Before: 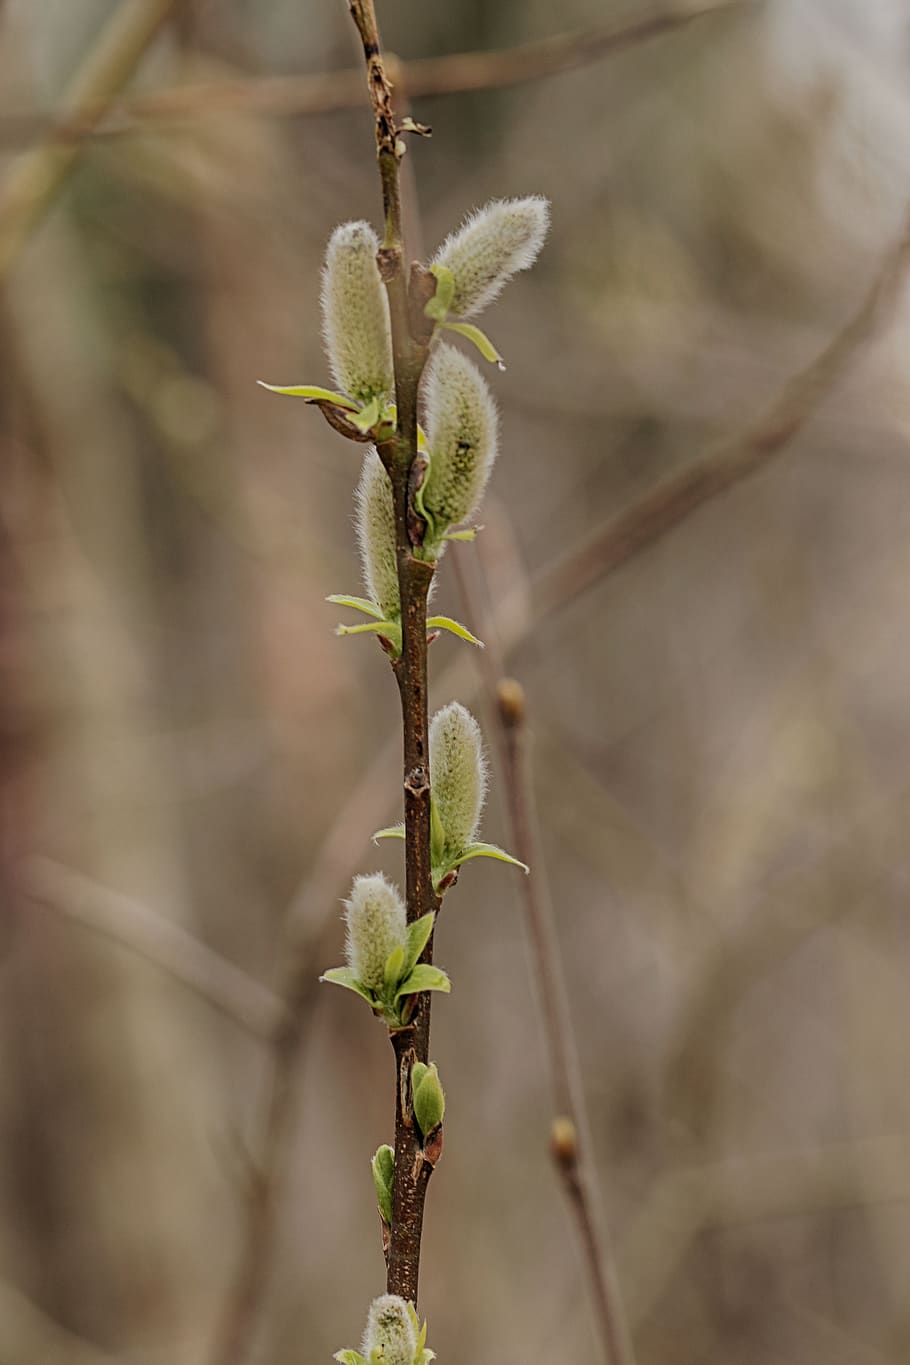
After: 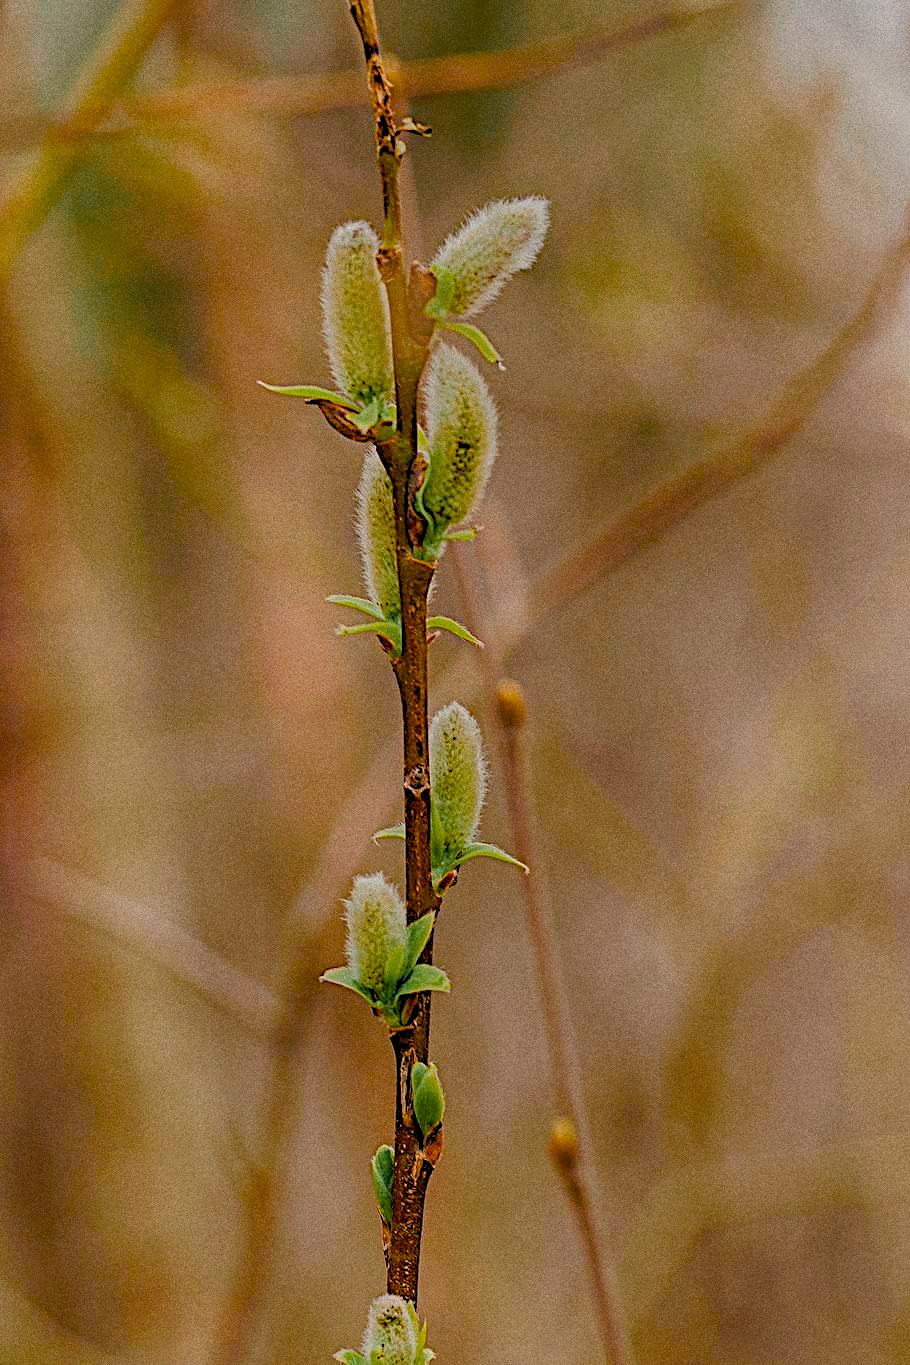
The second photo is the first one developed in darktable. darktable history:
color balance rgb: global offset › luminance -0.5%, perceptual saturation grading › highlights -17.77%, perceptual saturation grading › mid-tones 33.1%, perceptual saturation grading › shadows 50.52%, perceptual brilliance grading › highlights 10.8%, perceptual brilliance grading › shadows -10.8%, global vibrance 24.22%, contrast -25%
color equalizer "KA": saturation › red 1.04, saturation › orange 1.17, saturation › yellow 0.938, saturation › green 0.737, saturation › cyan 1.15, saturation › blue 1.08, hue › red 4.88, hue › orange -6.83, hue › yellow 18.53, hue › green 34.13, hue › blue -4.88, brightness › red 1.11, brightness › orange 1.11, brightness › yellow 0.816, brightness › green 0.827, brightness › cyan 1.11, brightness › blue 1.12, brightness › magenta 1.07
grain "silver grain": coarseness 0.09 ISO, strength 40%
diffuse or sharpen "_builtin_sharpen demosaicing | AA filter": edge sensitivity 1, 1st order anisotropy 100%, 2nd order anisotropy 100%, 3rd order anisotropy 100%, 4th order anisotropy 100%, 1st order speed -25%, 2nd order speed -25%, 3rd order speed -25%, 4th order speed -25%
diffuse or sharpen "diffusion": radius span 100, 1st order speed 50%, 2nd order speed 50%, 3rd order speed 50%, 4th order speed 50% | blend: blend mode normal, opacity 30%; mask: uniform (no mask)
contrast equalizer: octaves 7, y [[0.6 ×6], [0.55 ×6], [0 ×6], [0 ×6], [0 ×6]], mix -0.2
